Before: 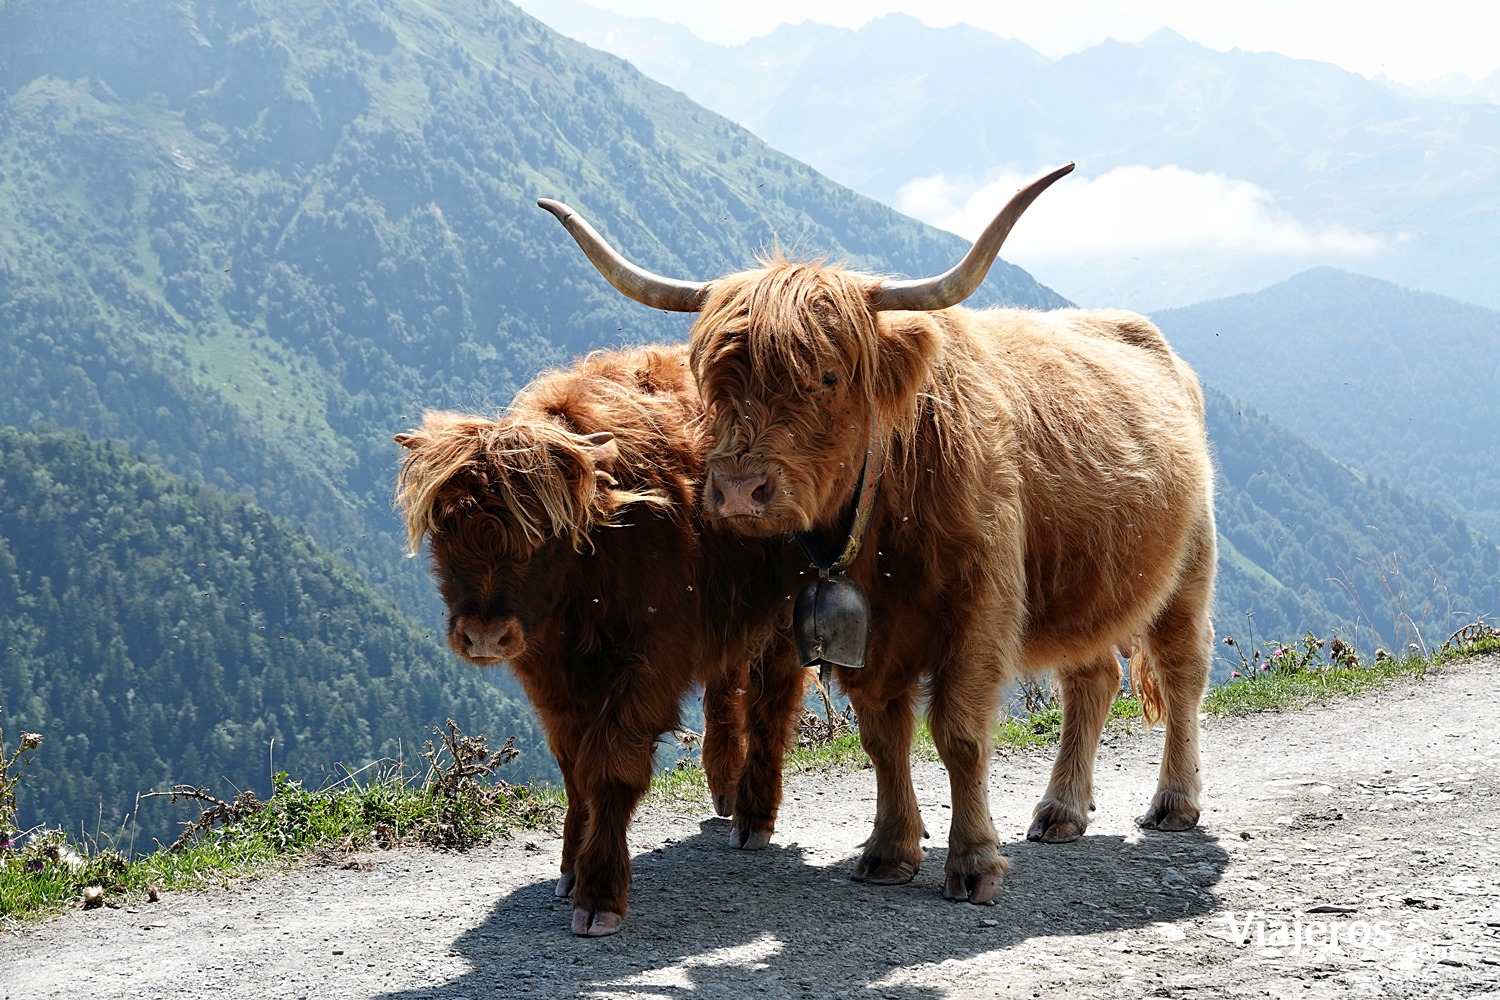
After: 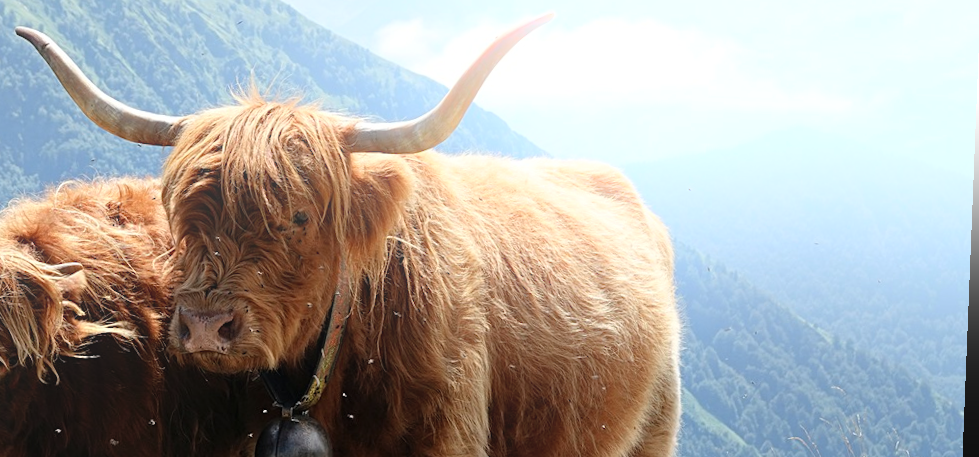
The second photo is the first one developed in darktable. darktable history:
rotate and perspective: rotation 2.27°, automatic cropping off
crop: left 36.005%, top 18.293%, right 0.31%, bottom 38.444%
shadows and highlights: shadows 29.32, highlights -29.32, low approximation 0.01, soften with gaussian
exposure: compensate highlight preservation false
bloom: on, module defaults
